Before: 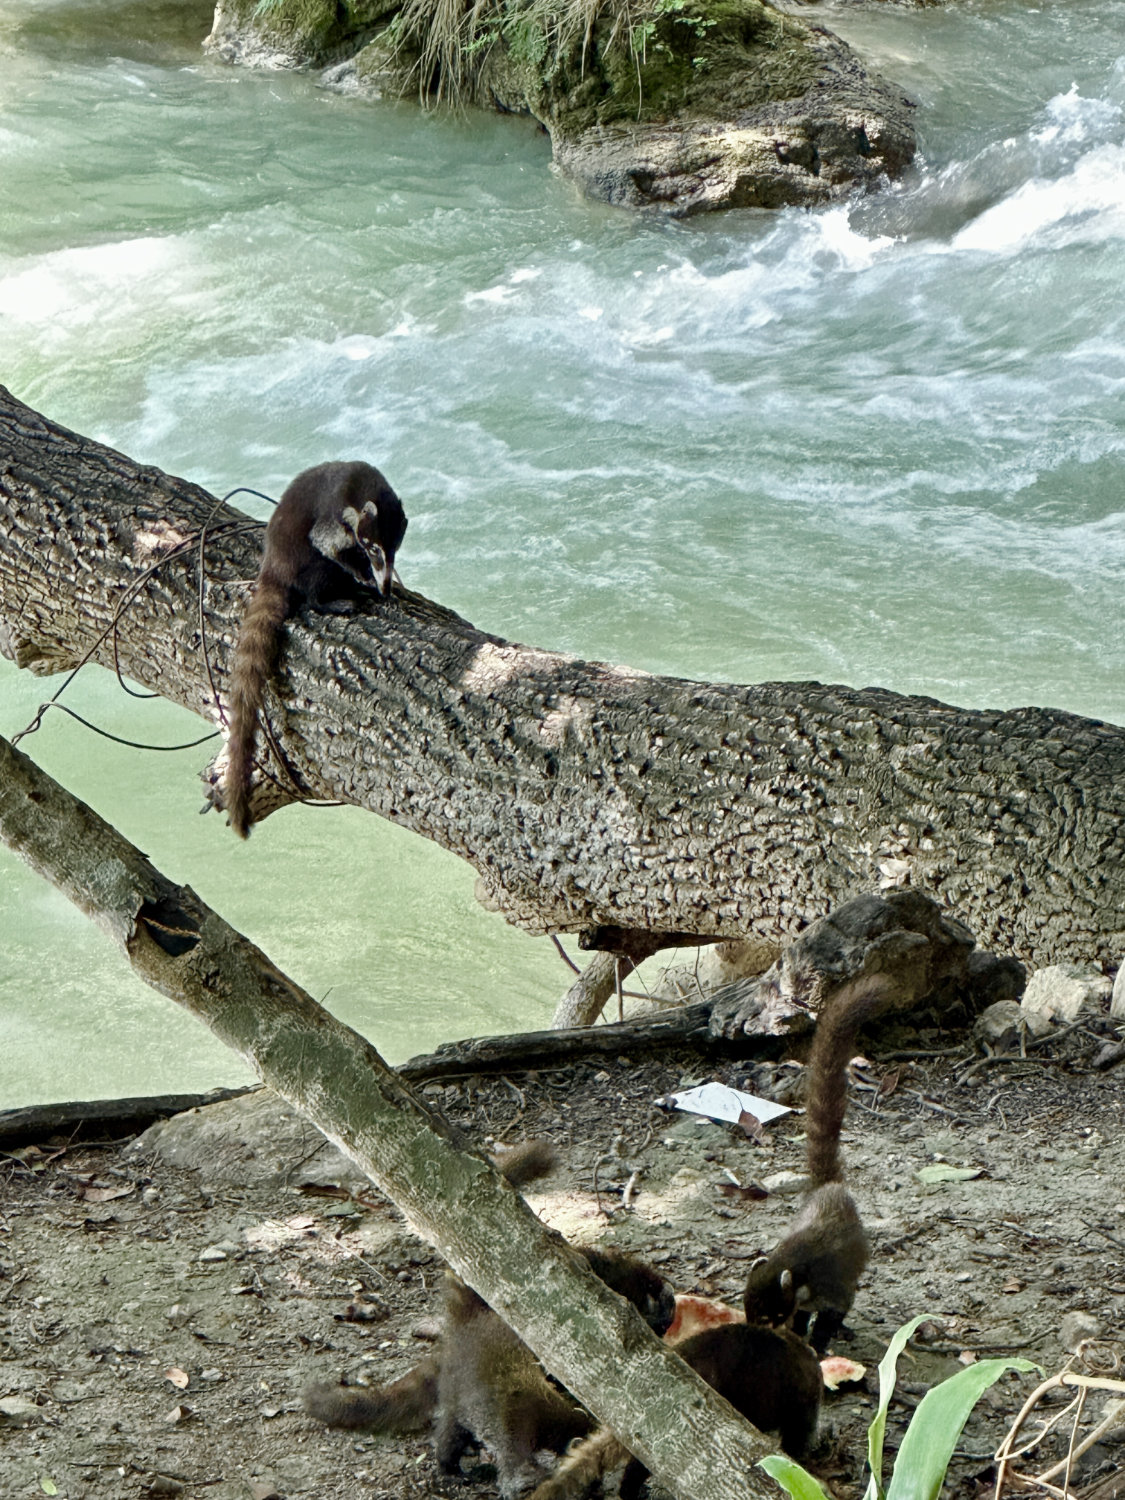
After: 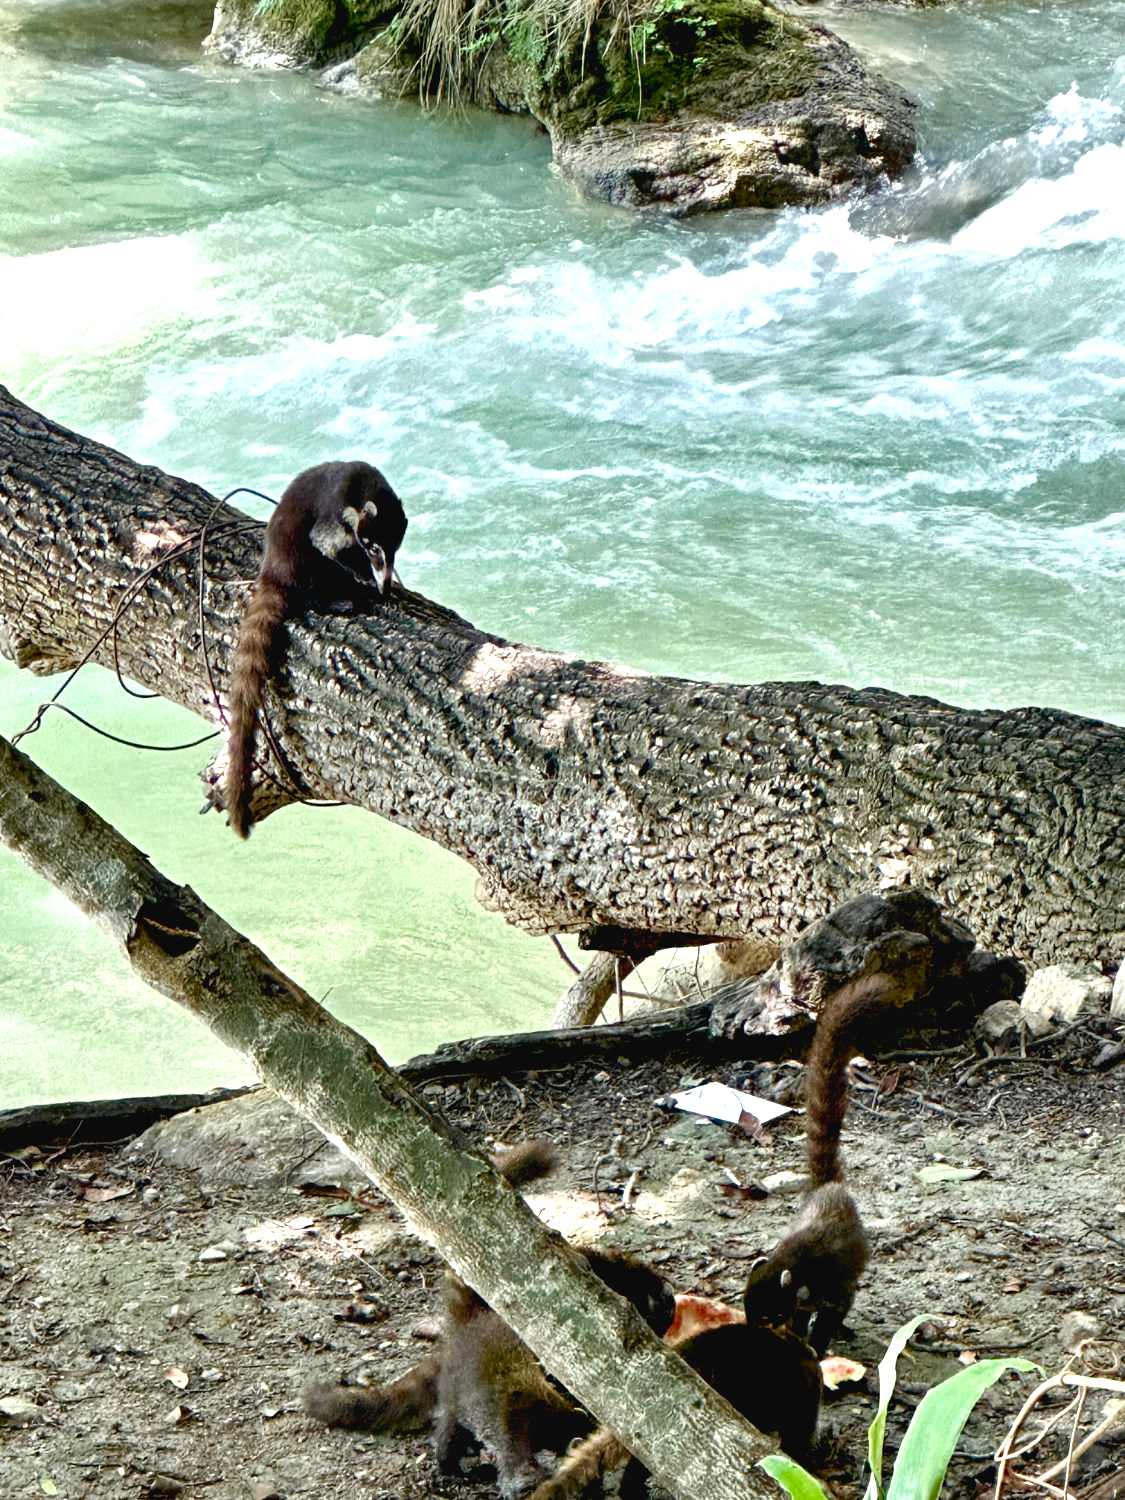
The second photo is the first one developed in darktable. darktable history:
exposure: black level correction 0.012, exposure 0.7 EV, compensate exposure bias true, compensate highlight preservation false
shadows and highlights: shadows 37.27, highlights -28.18, soften with gaussian
color balance: gamma [0.9, 0.988, 0.975, 1.025], gain [1.05, 1, 1, 1]
contrast brightness saturation: contrast -0.08, brightness -0.04, saturation -0.11
